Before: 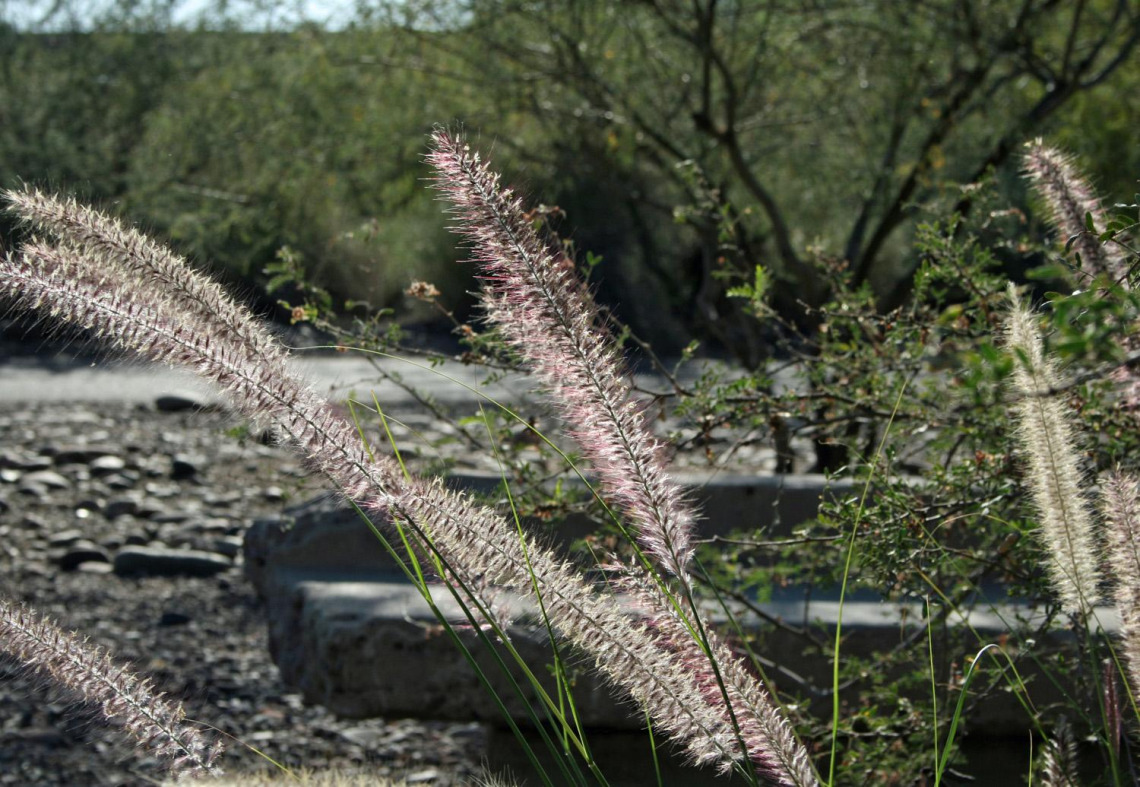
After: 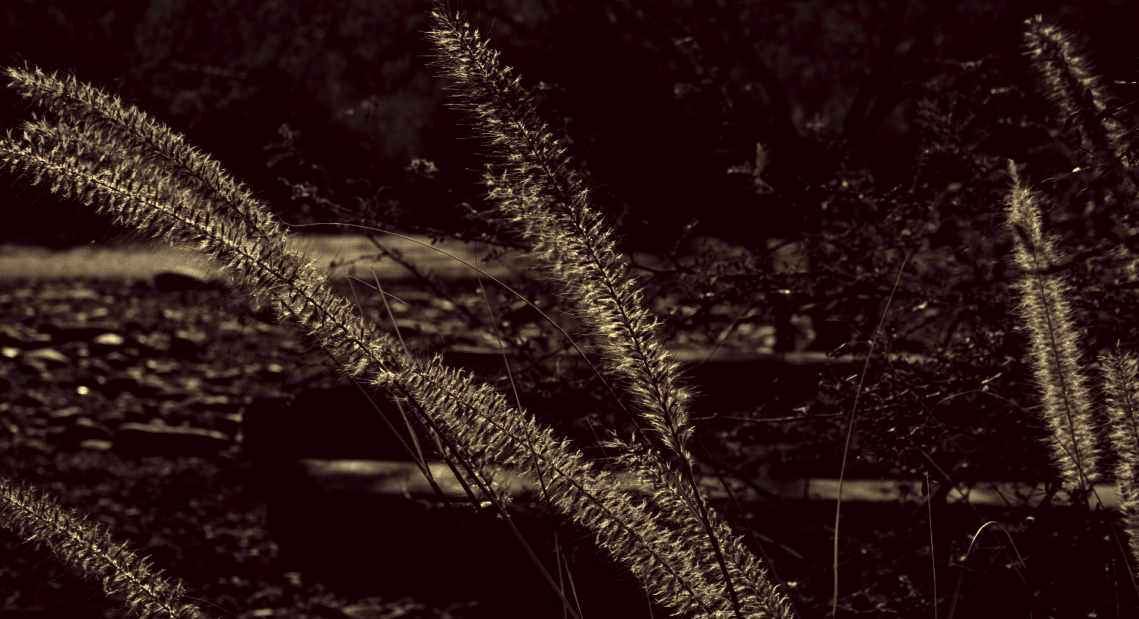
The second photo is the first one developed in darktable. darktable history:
contrast brightness saturation: contrast 0.02, brightness -1, saturation -1
color correction: highlights a* -0.482, highlights b* 40, shadows a* 9.8, shadows b* -0.161
crop and rotate: top 15.774%, bottom 5.506%
local contrast: highlights 100%, shadows 100%, detail 120%, midtone range 0.2
